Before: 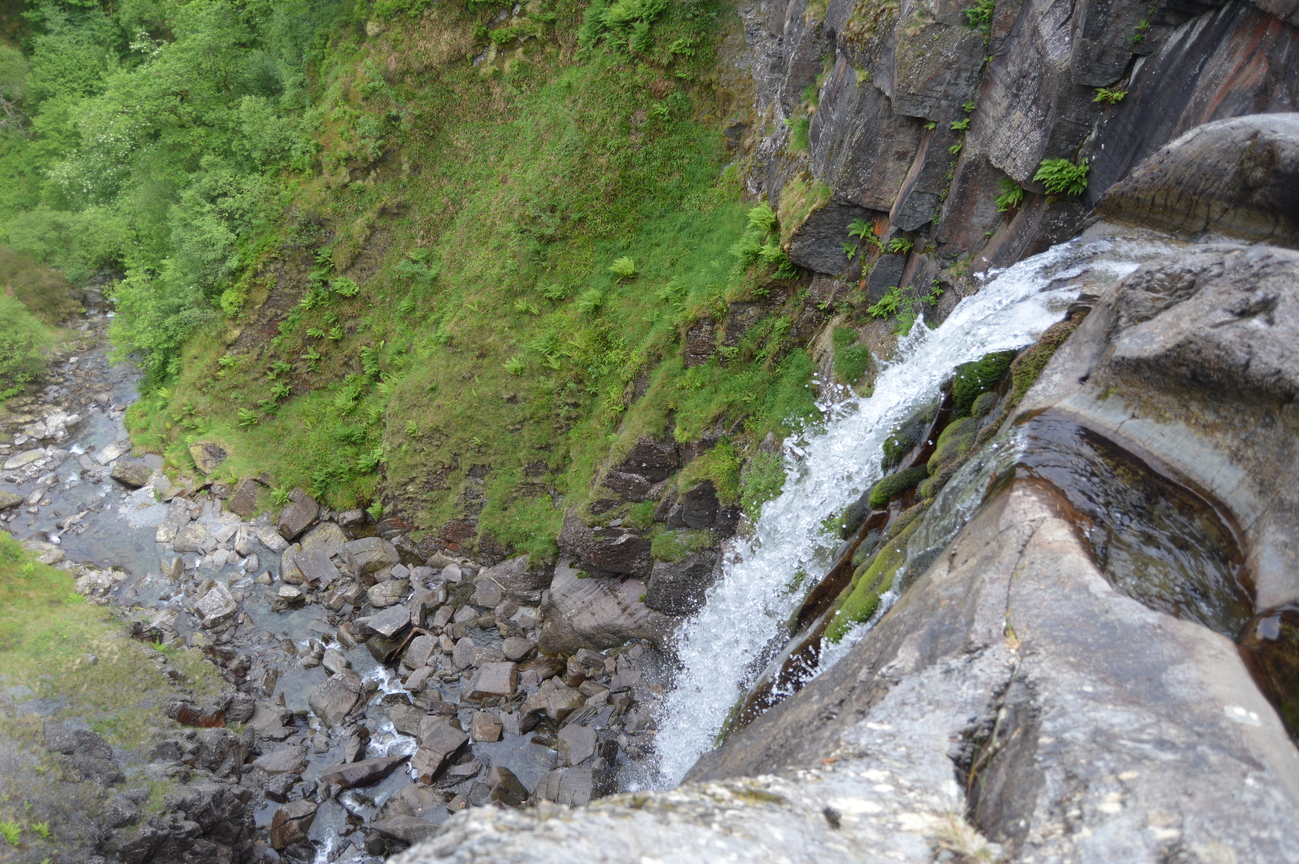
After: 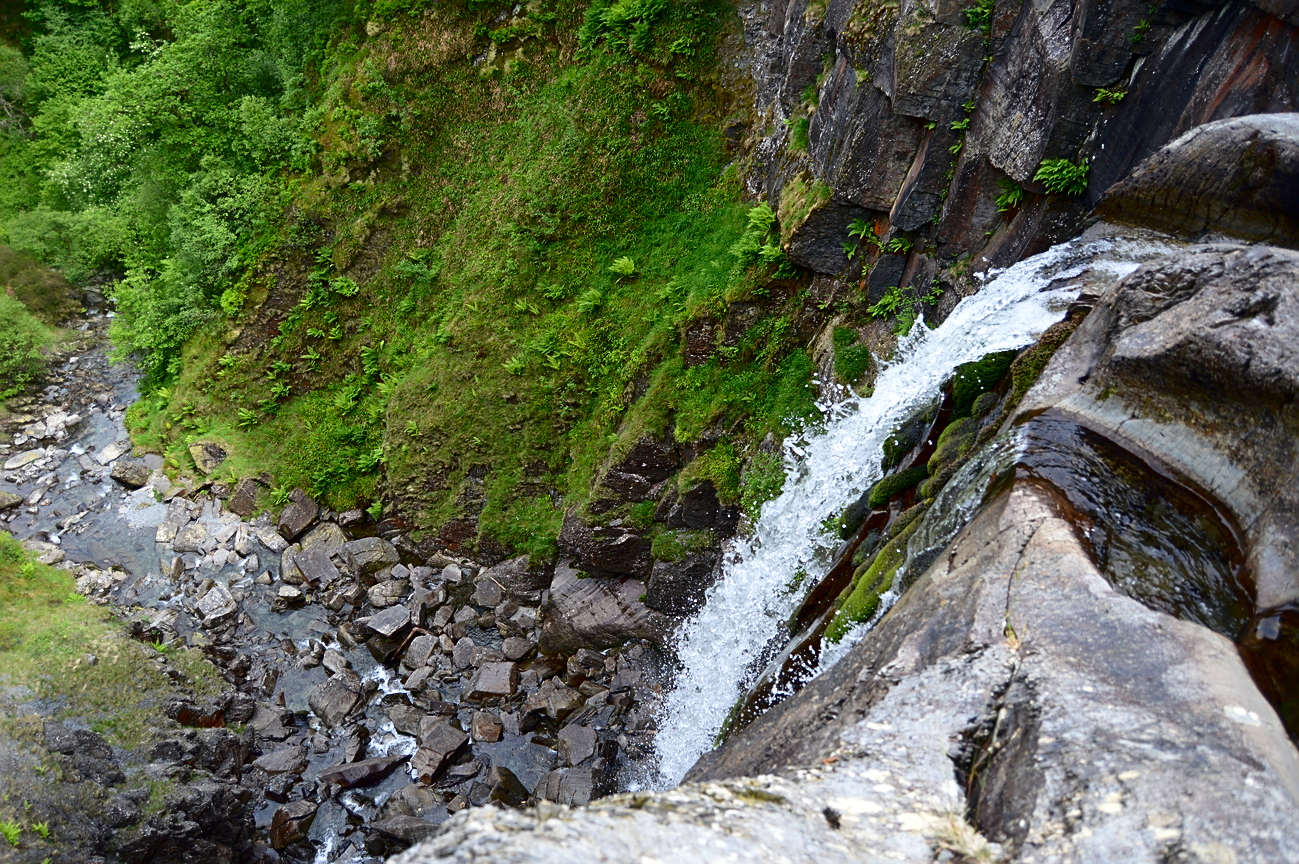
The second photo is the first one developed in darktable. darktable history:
contrast brightness saturation: contrast 0.22, brightness -0.19, saturation 0.24
sharpen: on, module defaults
